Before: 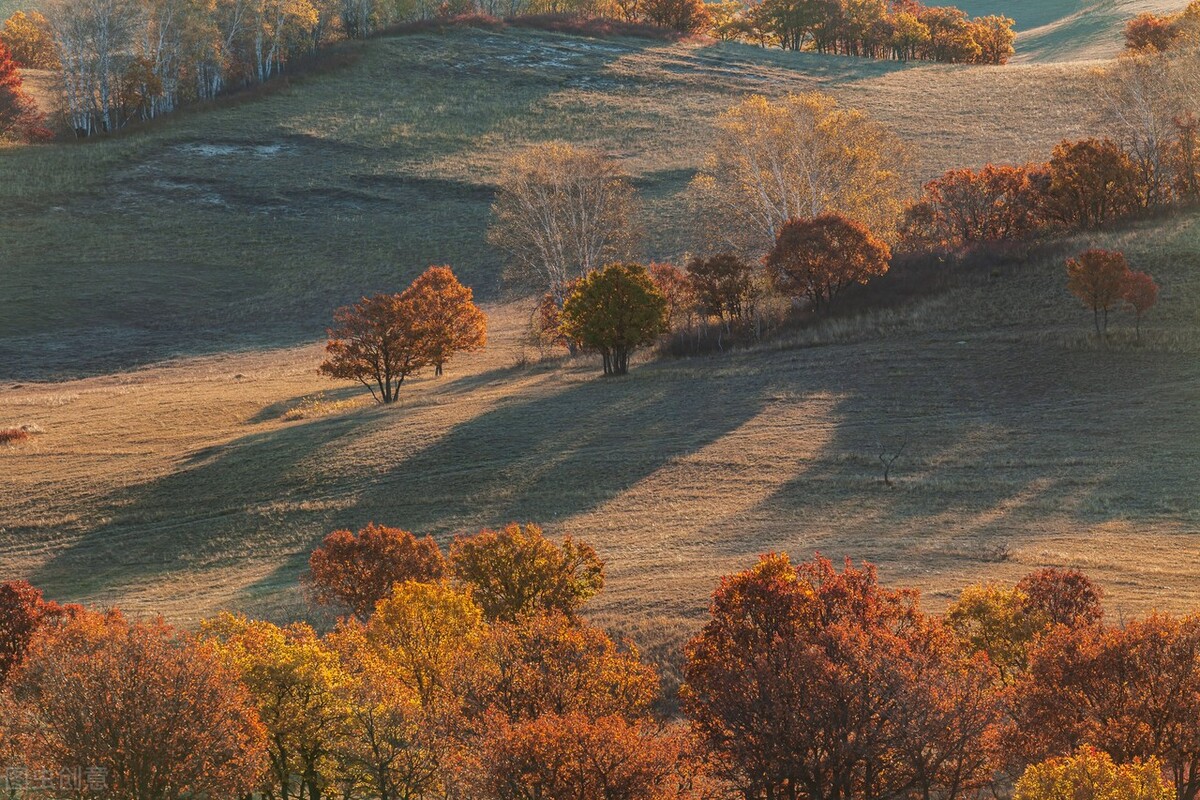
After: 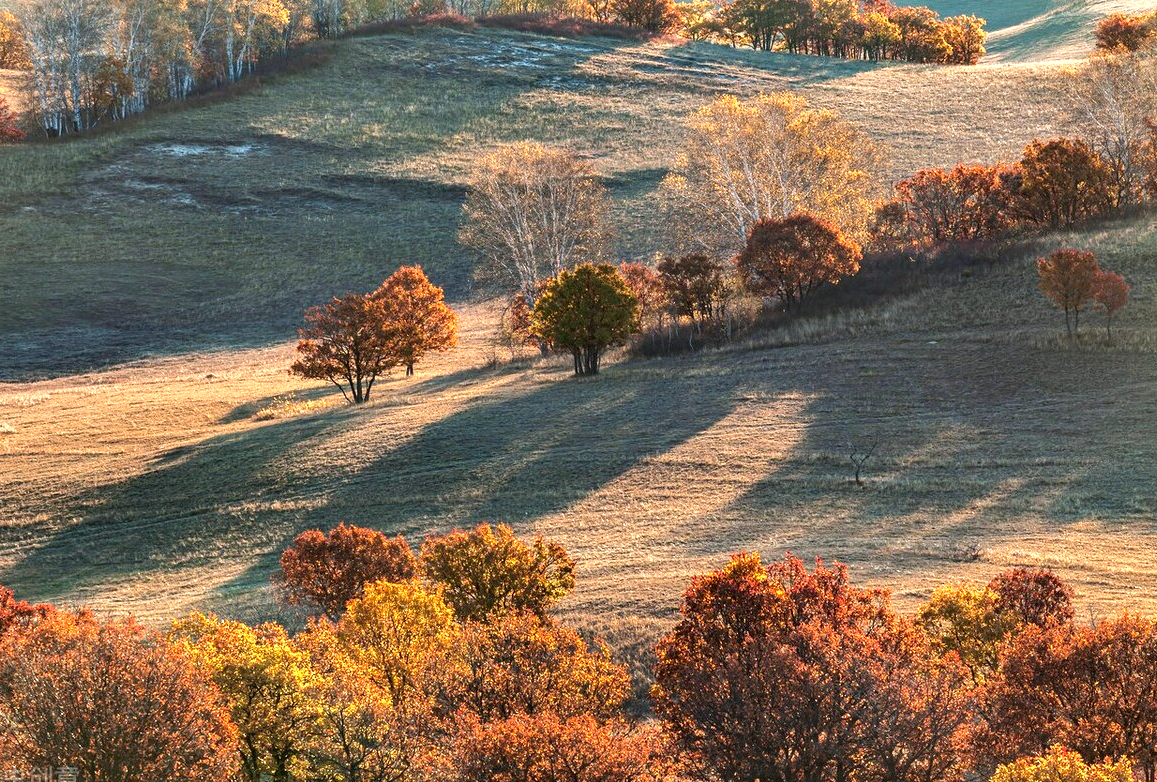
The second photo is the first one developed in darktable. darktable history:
crop and rotate: left 2.491%, right 1.063%, bottom 2.213%
contrast equalizer: y [[0.6 ×6], [0.55 ×6], [0 ×6], [0 ×6], [0 ×6]]
exposure: exposure 0.572 EV, compensate exposure bias true, compensate highlight preservation false
